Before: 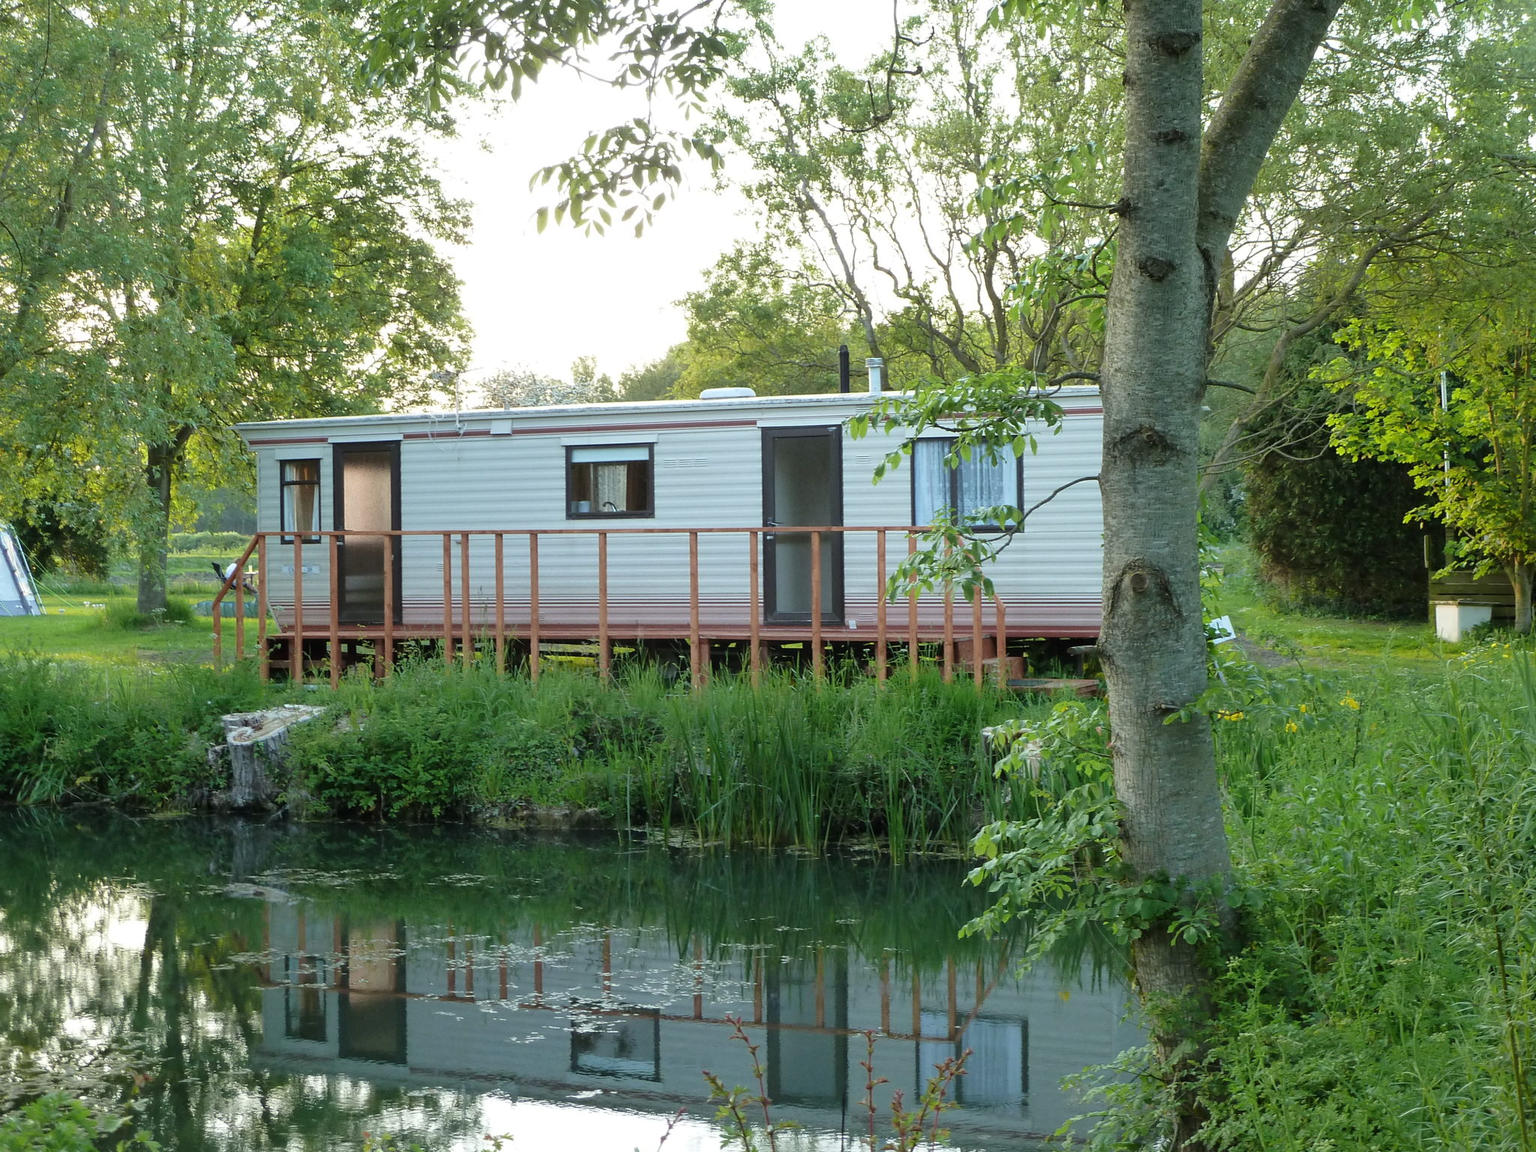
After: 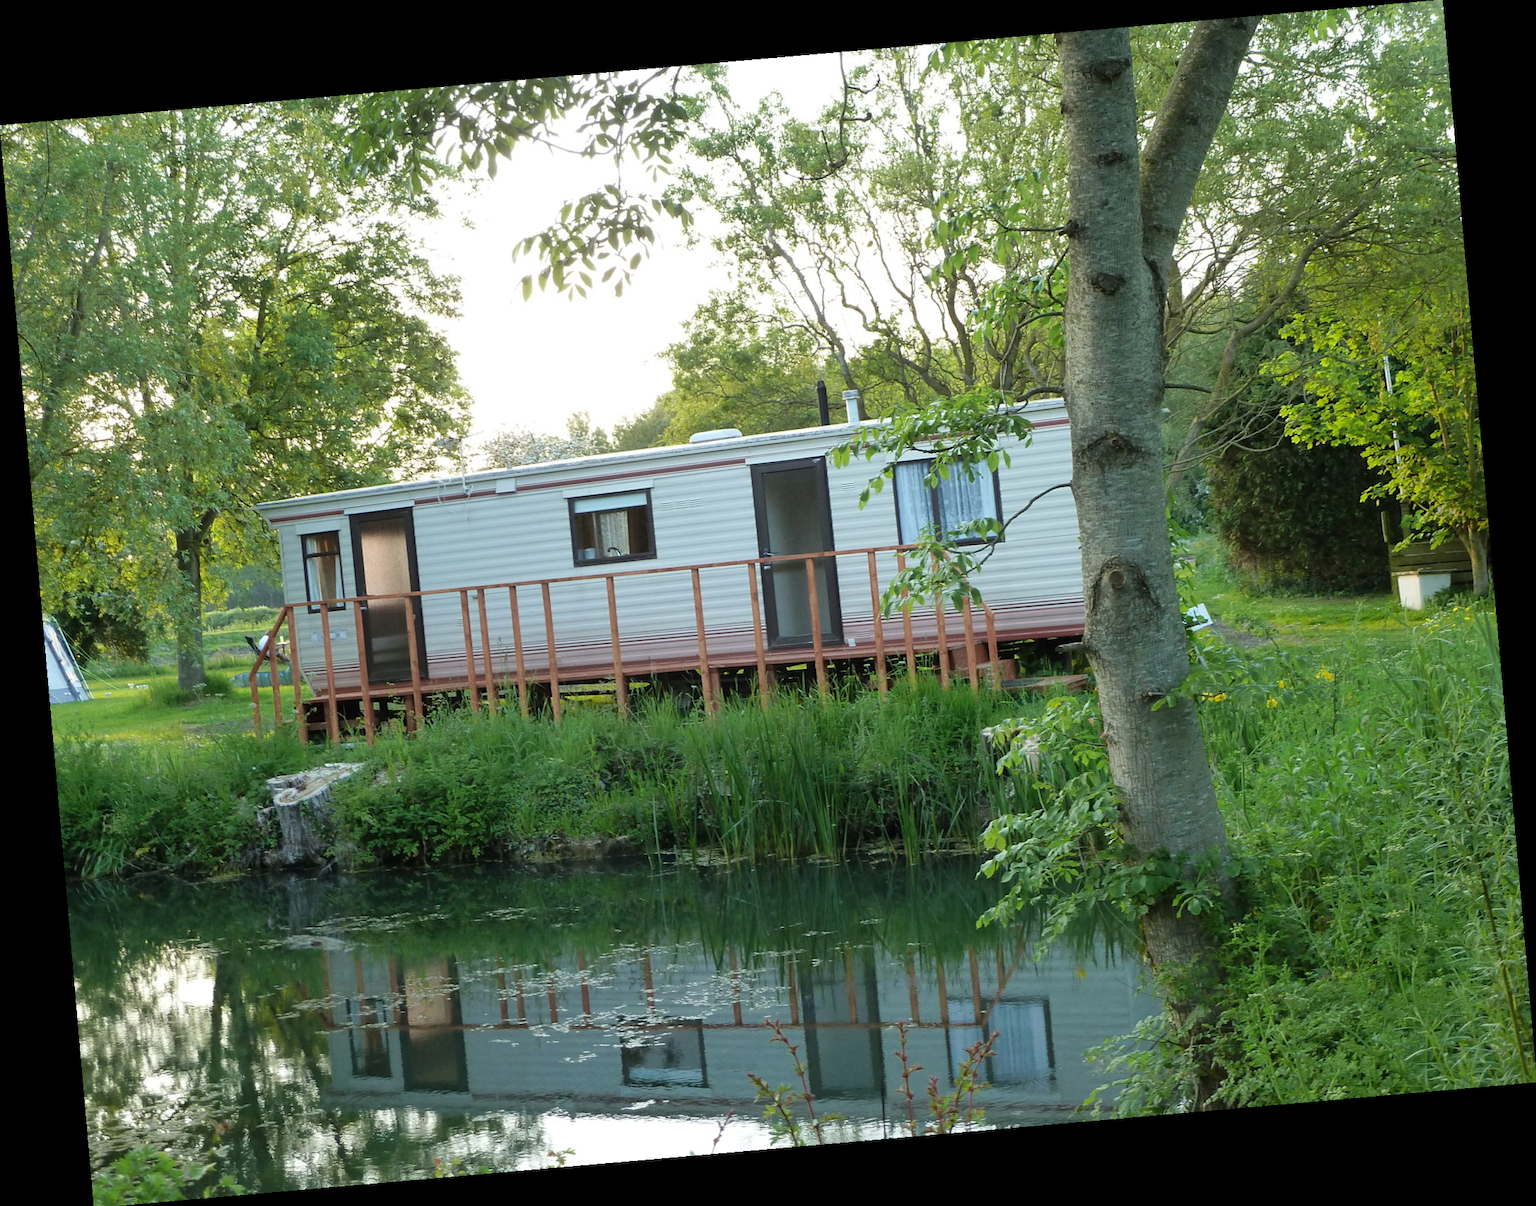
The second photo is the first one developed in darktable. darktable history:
tone curve: curves: ch0 [(0, 0) (0.003, 0.003) (0.011, 0.011) (0.025, 0.024) (0.044, 0.043) (0.069, 0.068) (0.1, 0.097) (0.136, 0.133) (0.177, 0.173) (0.224, 0.219) (0.277, 0.27) (0.335, 0.327) (0.399, 0.39) (0.468, 0.457) (0.543, 0.545) (0.623, 0.625) (0.709, 0.71) (0.801, 0.801) (0.898, 0.898) (1, 1)], preserve colors none
rotate and perspective: rotation -4.98°, automatic cropping off
